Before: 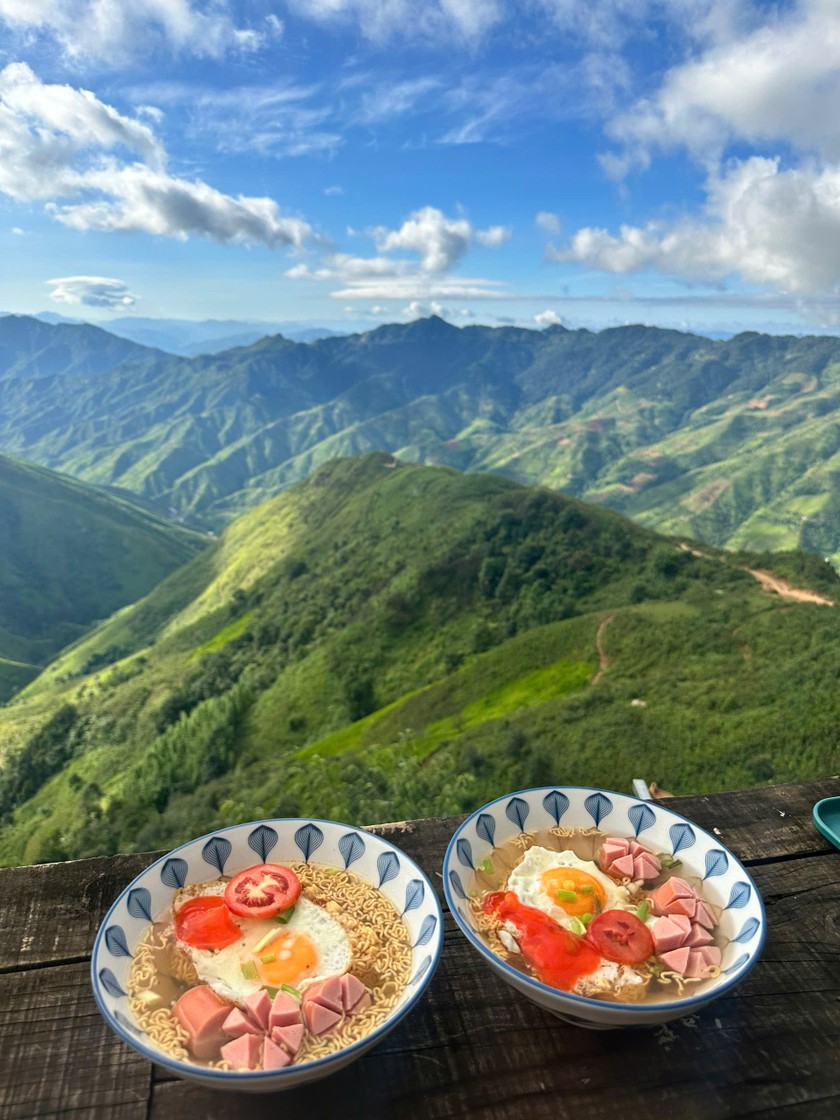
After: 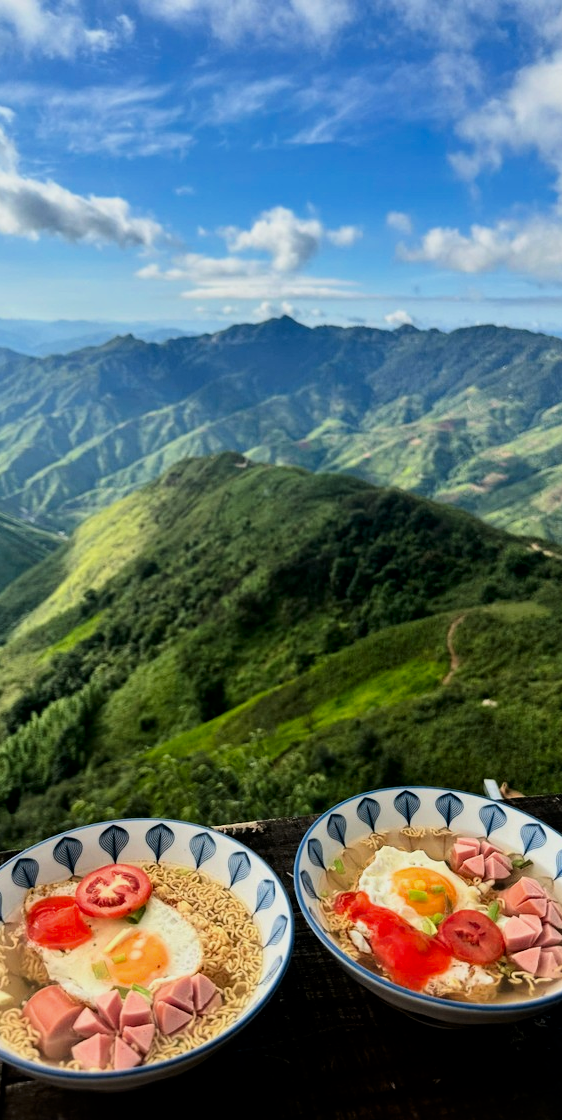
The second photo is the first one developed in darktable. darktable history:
exposure: exposure 0.126 EV, compensate highlight preservation false
filmic rgb: black relative exposure -4.97 EV, white relative exposure 3.96 EV, hardness 2.89, contrast 1.393, color science v6 (2022)
crop and rotate: left 17.758%, right 15.234%
contrast brightness saturation: contrast 0.068, brightness -0.131, saturation 0.048
